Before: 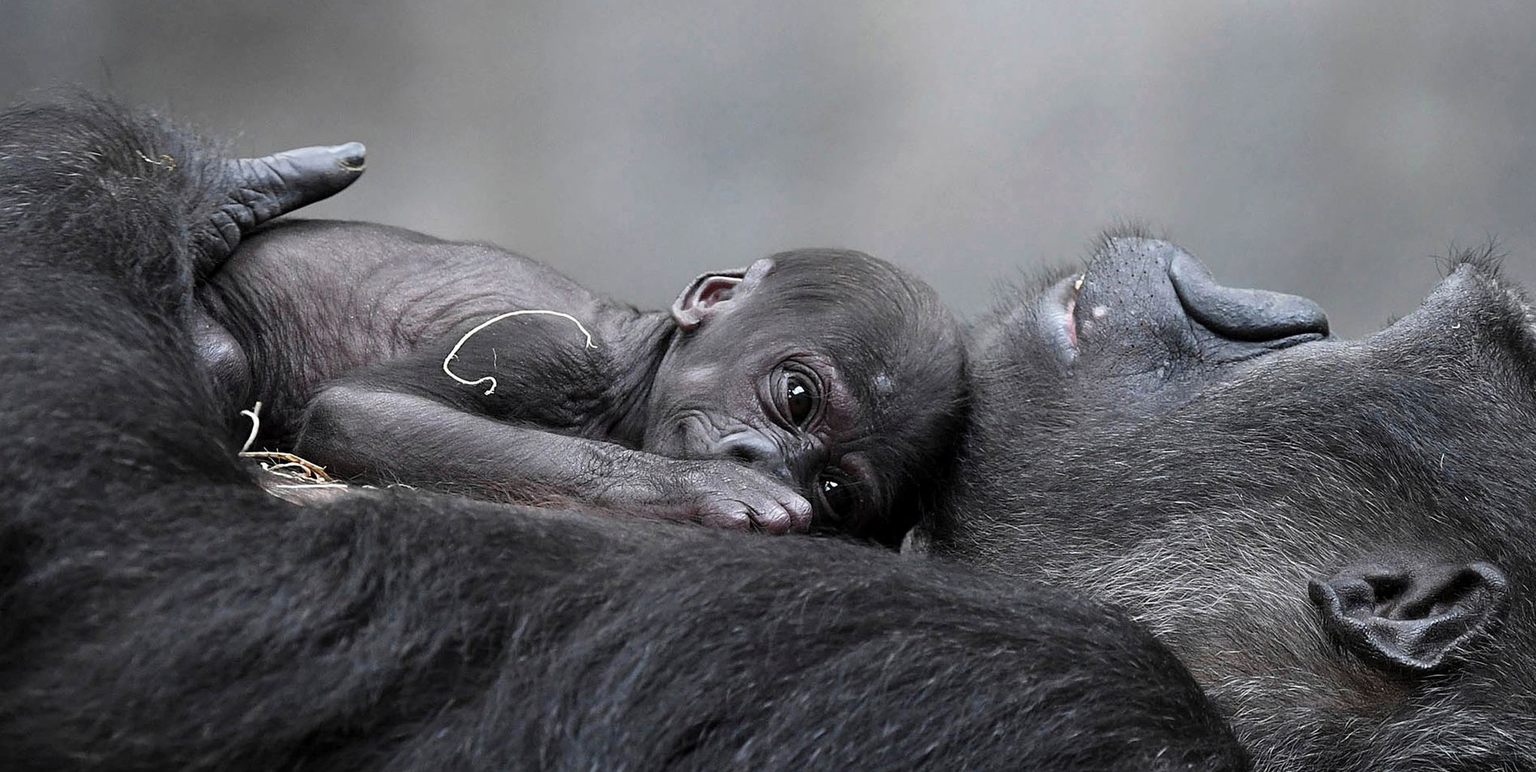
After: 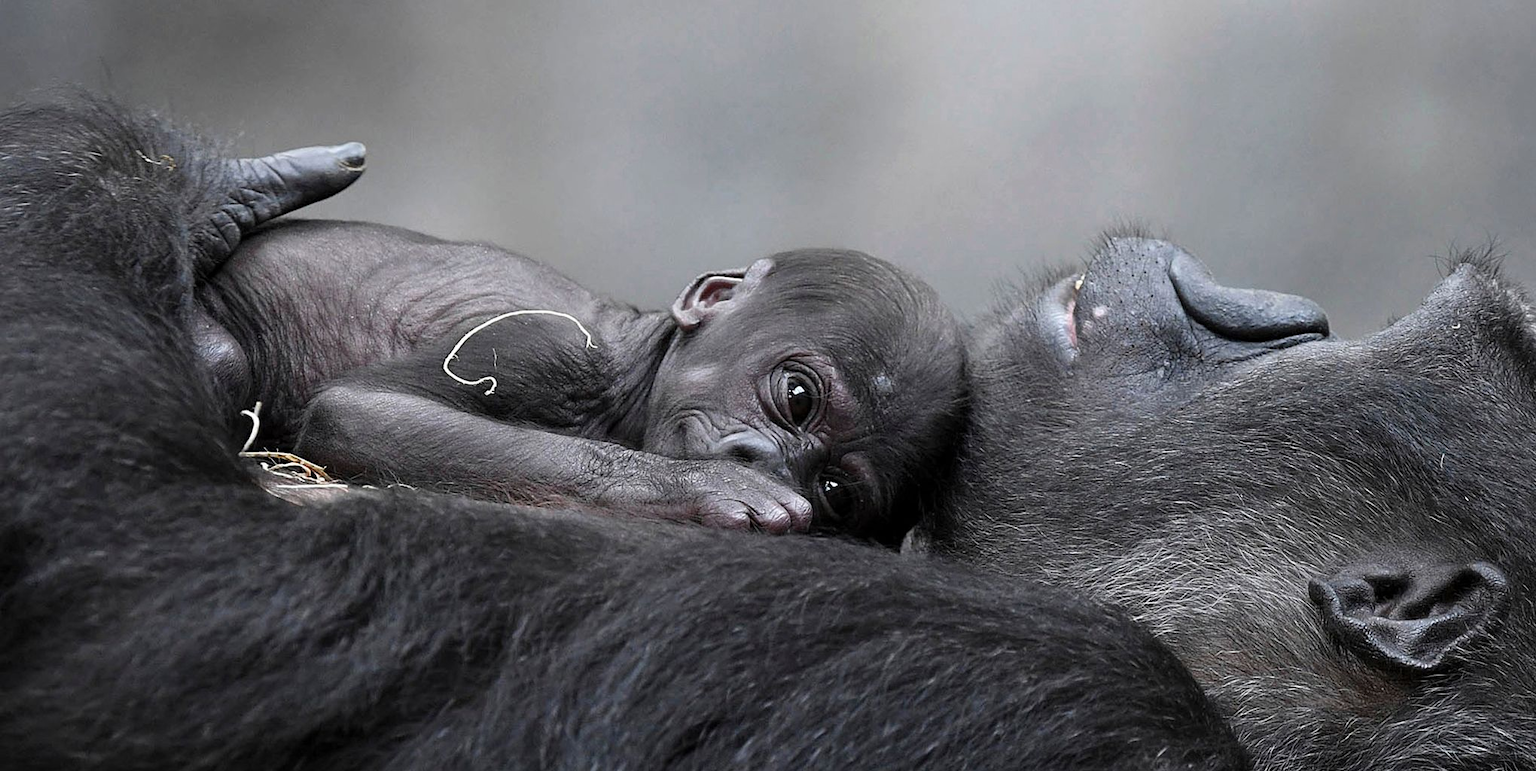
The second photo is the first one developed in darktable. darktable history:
shadows and highlights: radius 92.76, shadows -16.27, white point adjustment 0.206, highlights 32.88, compress 48.41%, soften with gaussian
